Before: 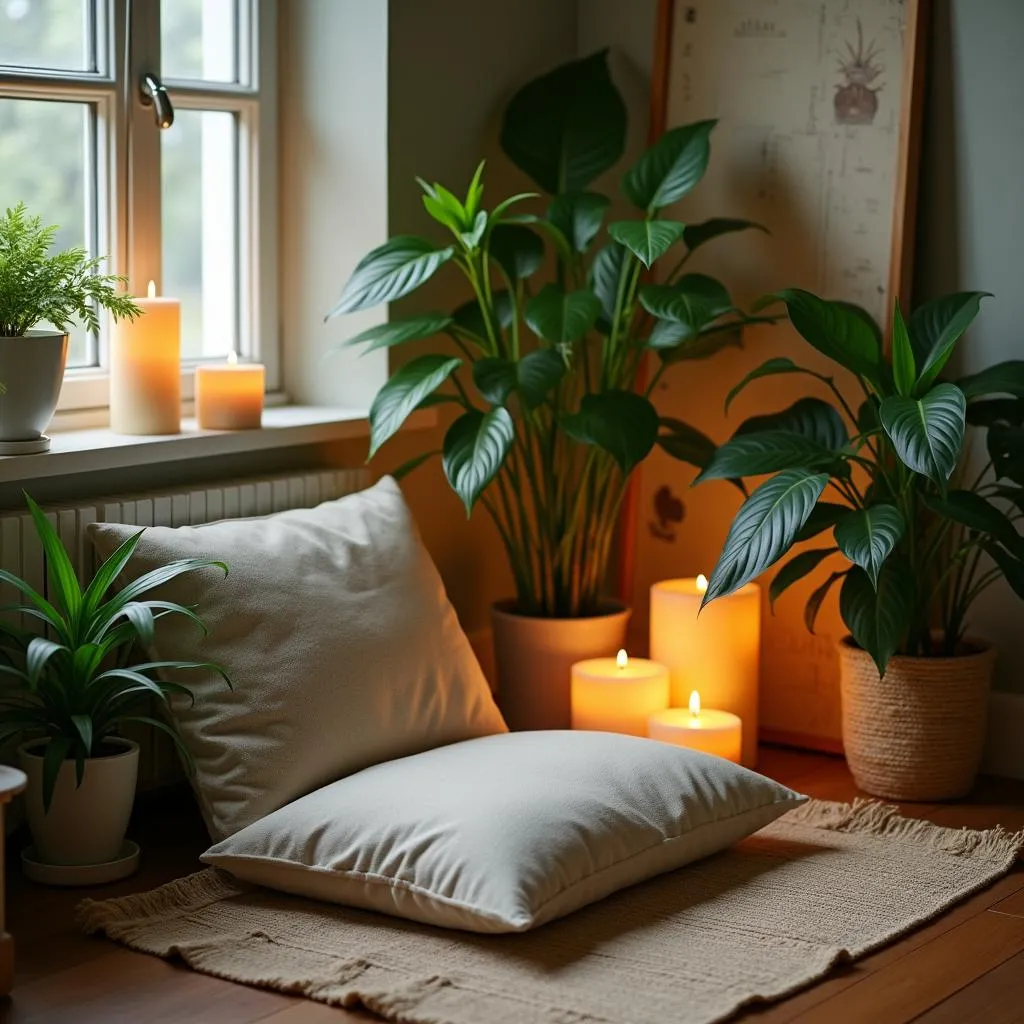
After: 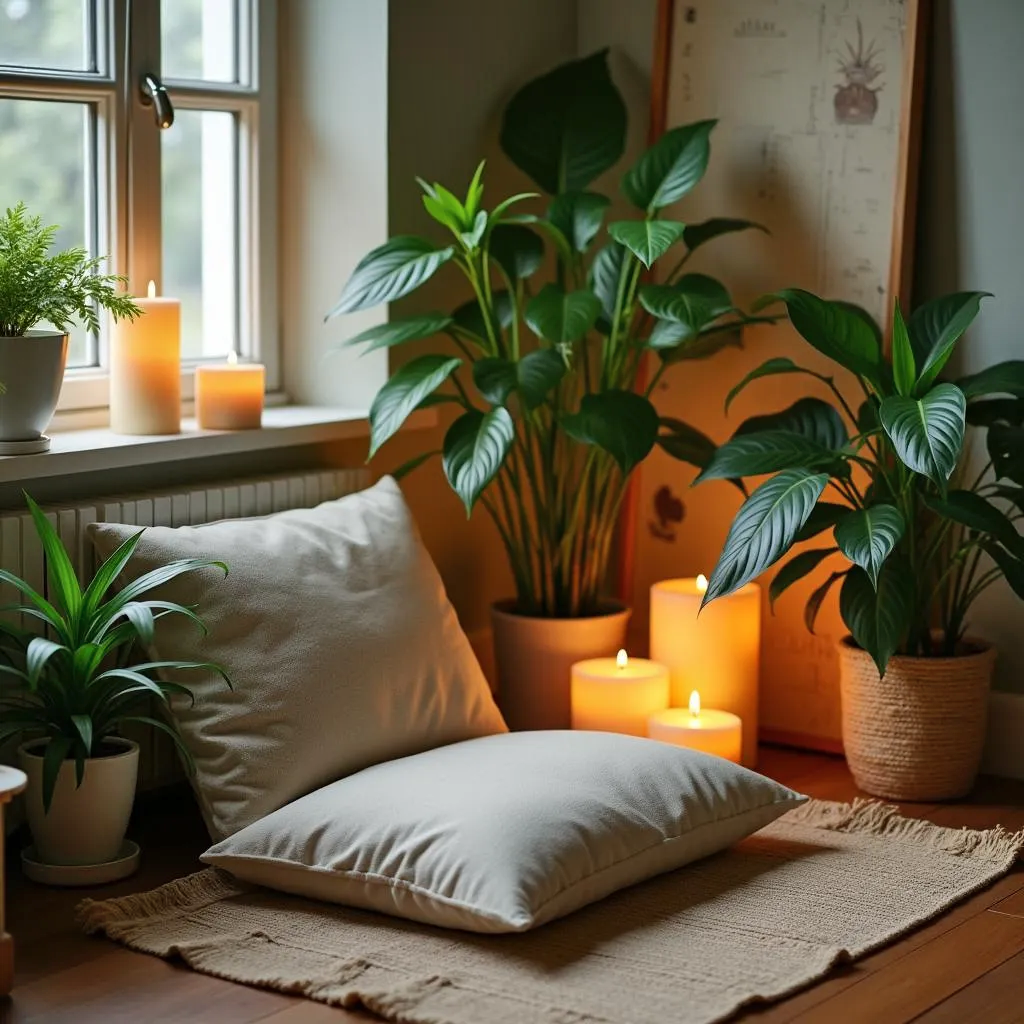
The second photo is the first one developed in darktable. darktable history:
shadows and highlights: radius 100.69, shadows 50.31, highlights -63.94, soften with gaussian
